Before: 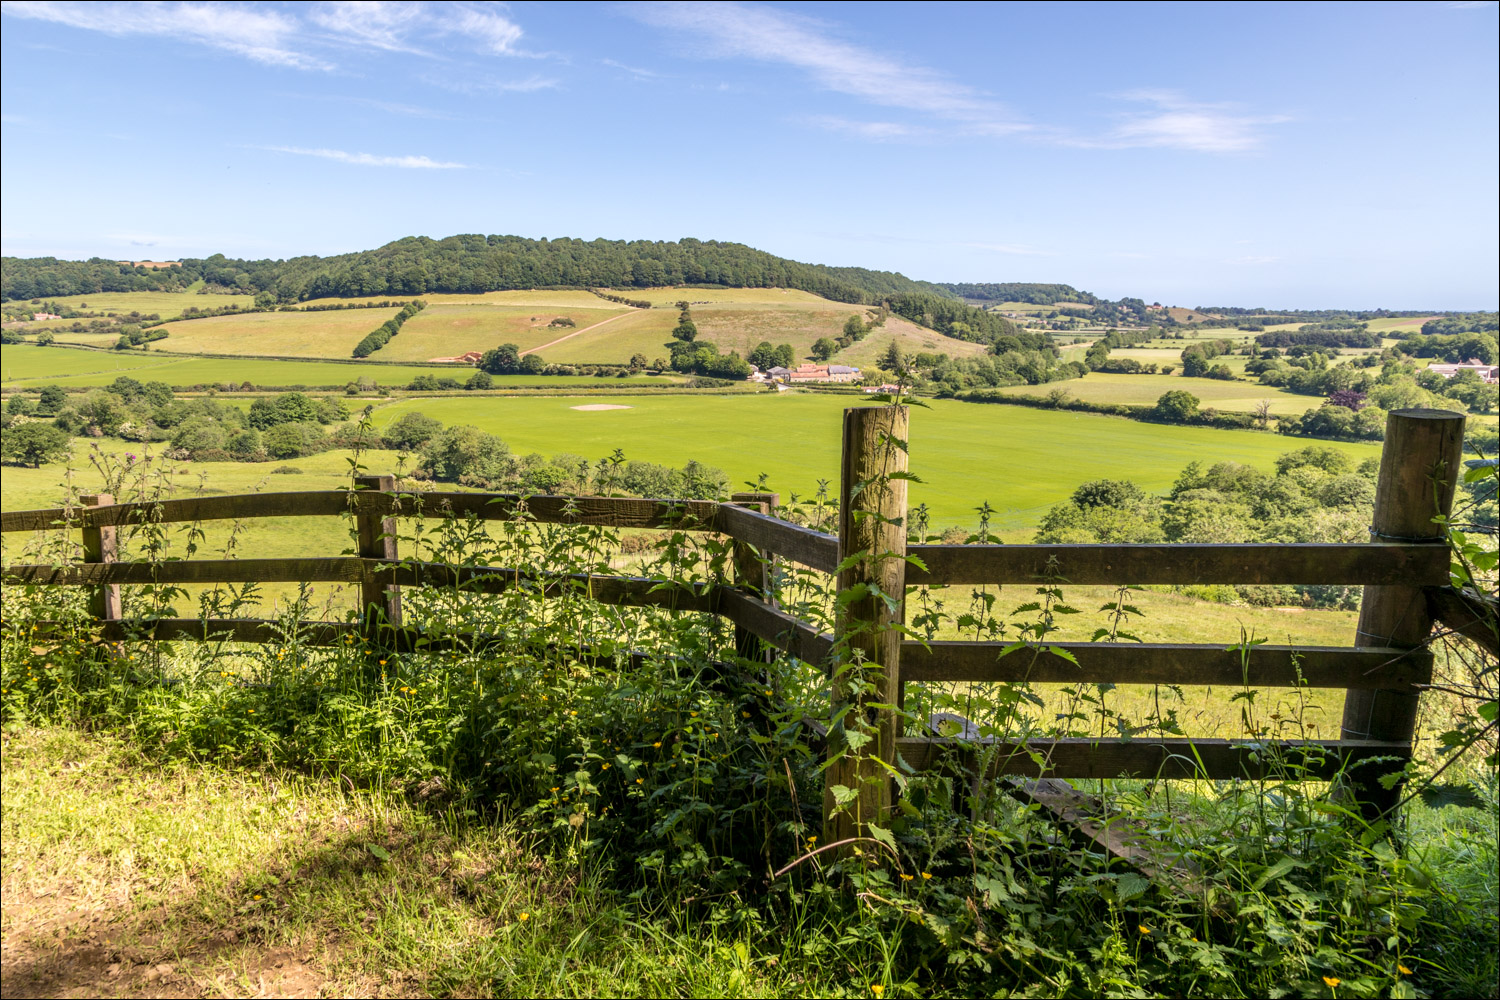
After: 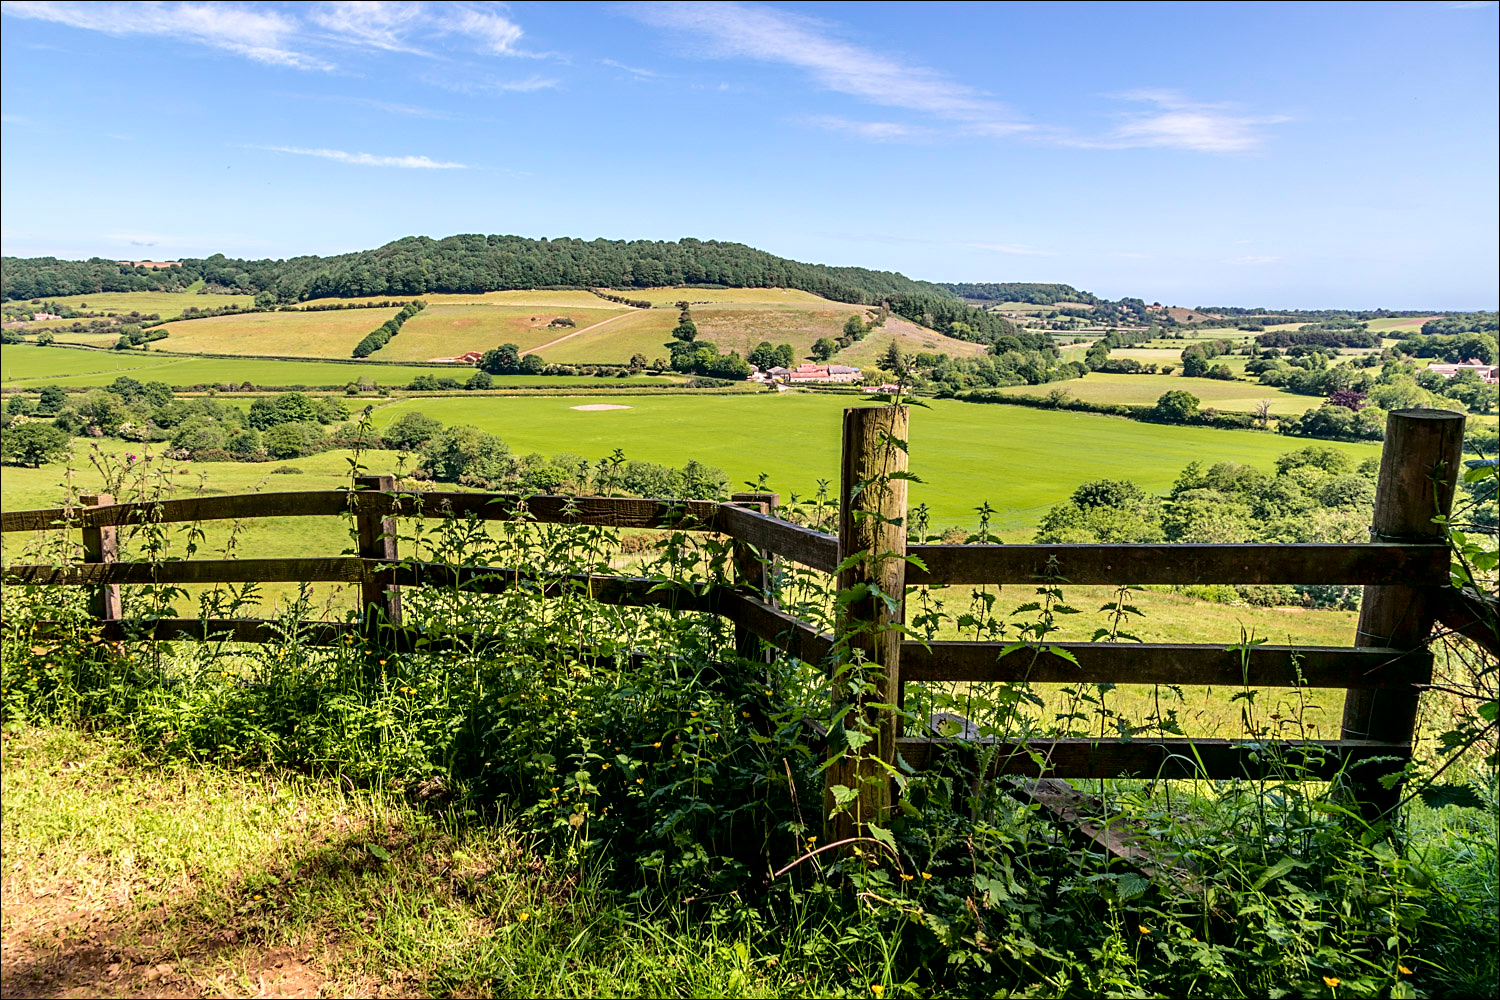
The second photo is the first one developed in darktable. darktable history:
local contrast: mode bilateral grid, contrast 20, coarseness 50, detail 120%, midtone range 0.2
sharpen: on, module defaults
tone curve: curves: ch0 [(0, 0) (0.068, 0.012) (0.183, 0.089) (0.341, 0.283) (0.547, 0.532) (0.828, 0.815) (1, 0.983)]; ch1 [(0, 0) (0.23, 0.166) (0.34, 0.308) (0.371, 0.337) (0.429, 0.411) (0.477, 0.462) (0.499, 0.498) (0.529, 0.537) (0.559, 0.582) (0.743, 0.798) (1, 1)]; ch2 [(0, 0) (0.431, 0.414) (0.498, 0.503) (0.524, 0.528) (0.568, 0.546) (0.6, 0.597) (0.634, 0.645) (0.728, 0.742) (1, 1)], color space Lab, independent channels, preserve colors none
